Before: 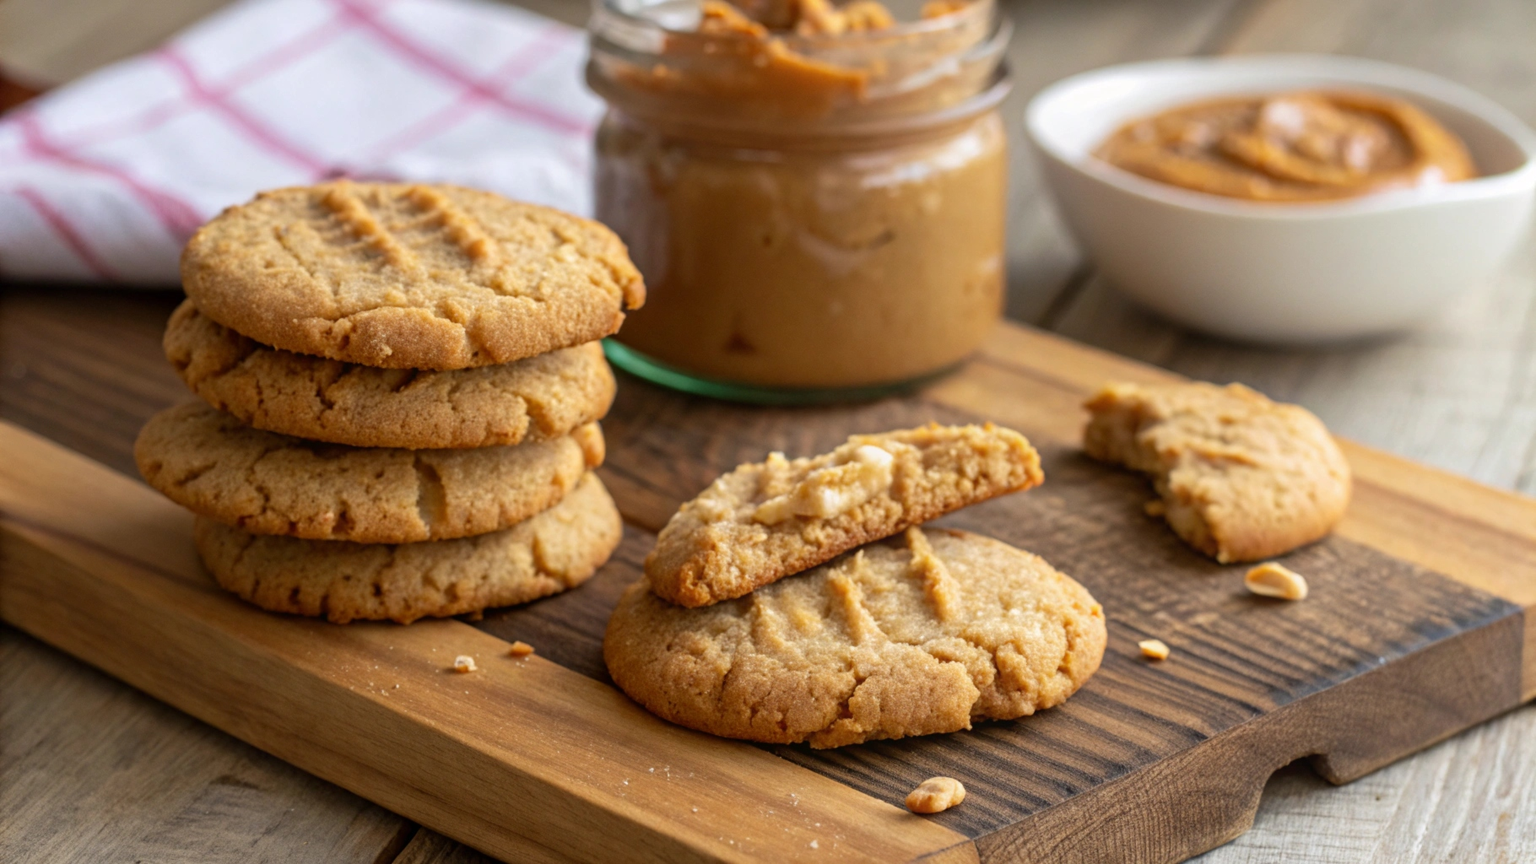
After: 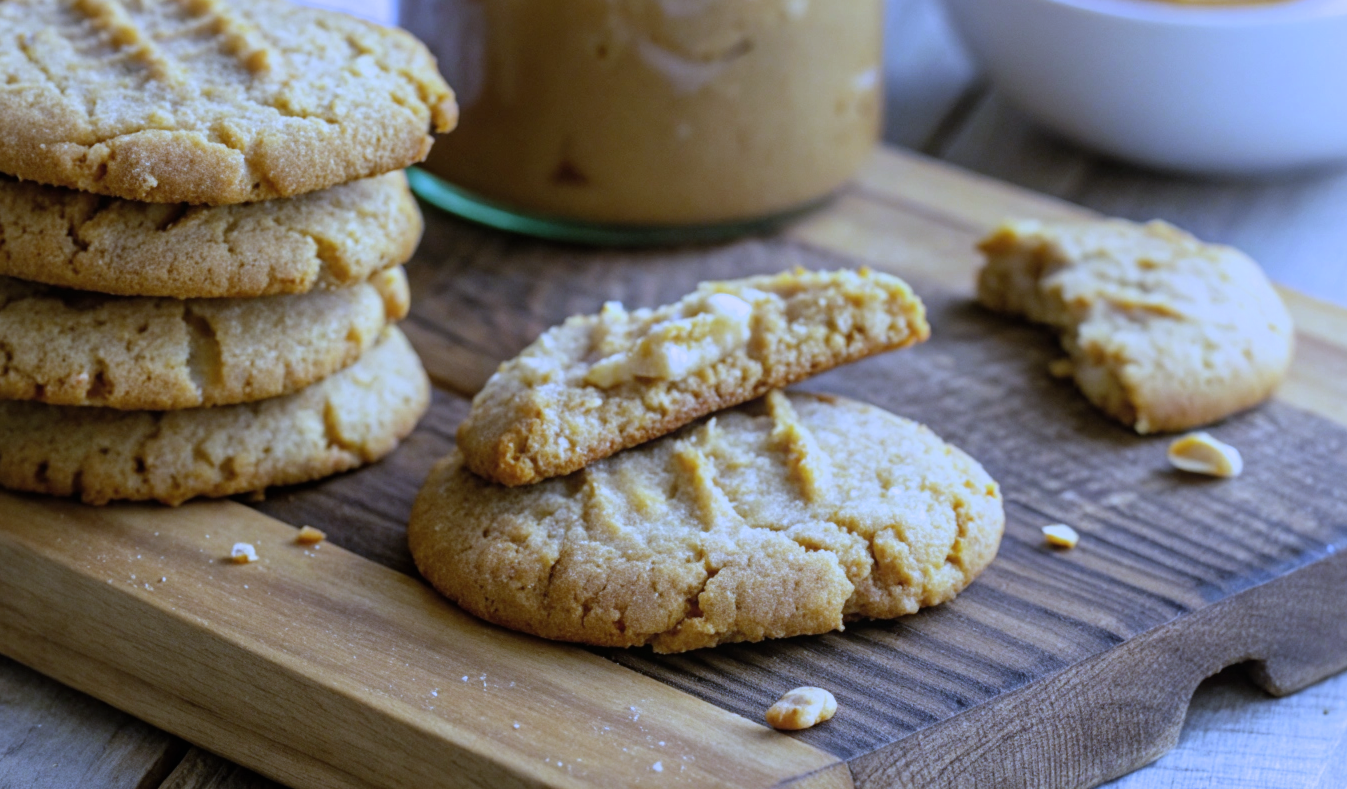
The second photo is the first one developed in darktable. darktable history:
white balance: red 0.766, blue 1.537
filmic rgb: black relative exposure -9.5 EV, white relative exposure 3.02 EV, hardness 6.12
contrast brightness saturation: contrast 0.05, brightness 0.06, saturation 0.01
crop: left 16.871%, top 22.857%, right 9.116%
